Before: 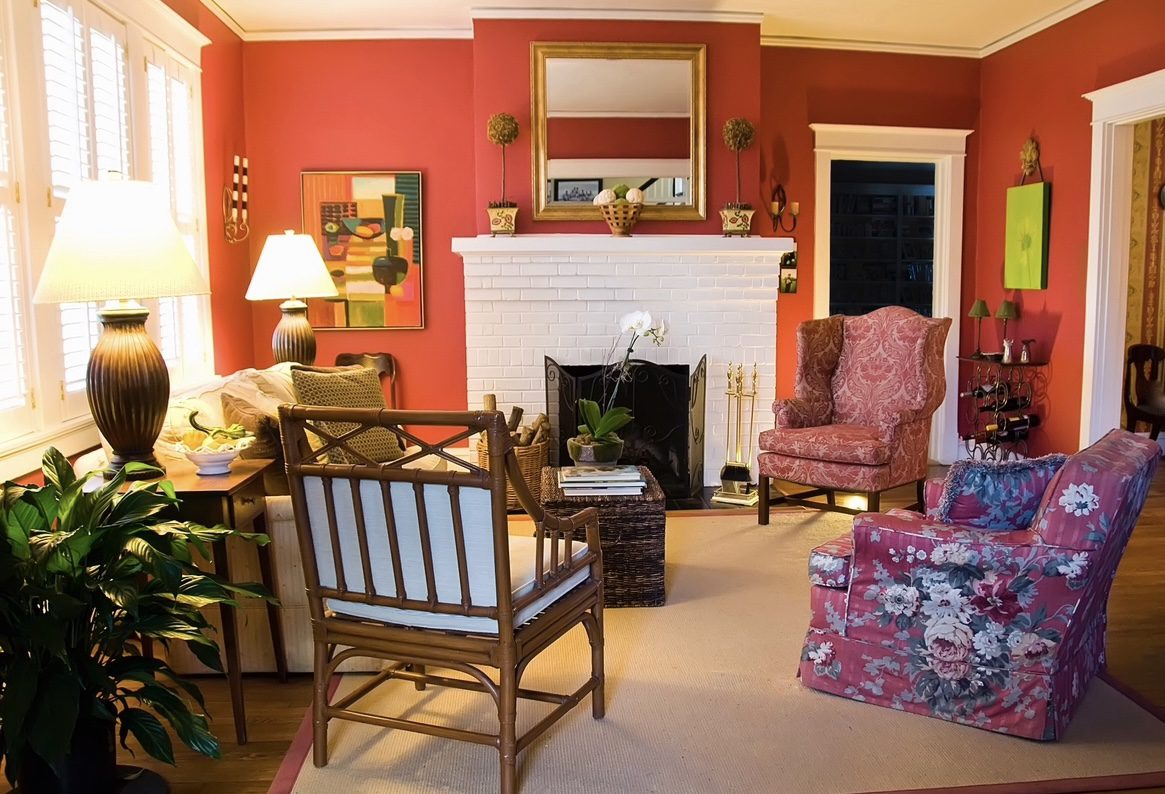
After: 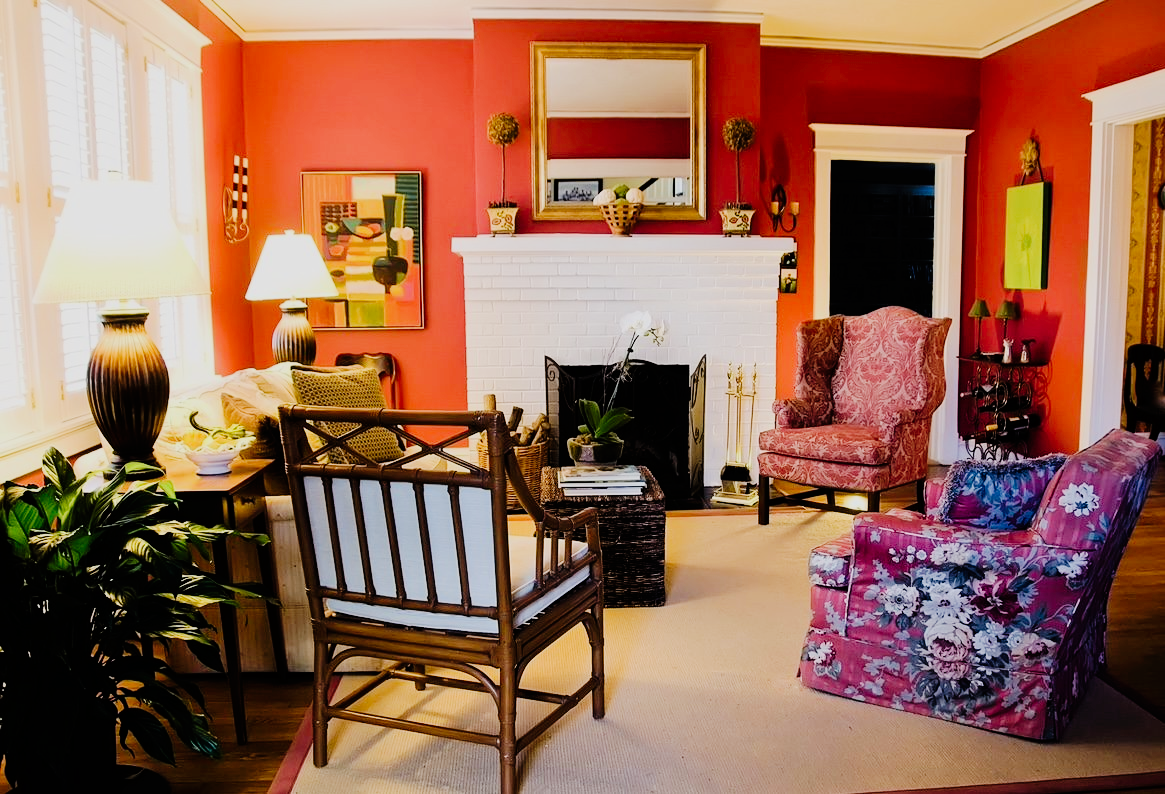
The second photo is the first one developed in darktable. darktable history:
tone curve: curves: ch0 [(0, 0) (0.003, 0.003) (0.011, 0.005) (0.025, 0.008) (0.044, 0.012) (0.069, 0.02) (0.1, 0.031) (0.136, 0.047) (0.177, 0.088) (0.224, 0.141) (0.277, 0.222) (0.335, 0.32) (0.399, 0.422) (0.468, 0.523) (0.543, 0.623) (0.623, 0.716) (0.709, 0.796) (0.801, 0.878) (0.898, 0.957) (1, 1)], preserve colors none
filmic rgb: black relative exposure -6.98 EV, white relative exposure 5.63 EV, hardness 2.86
